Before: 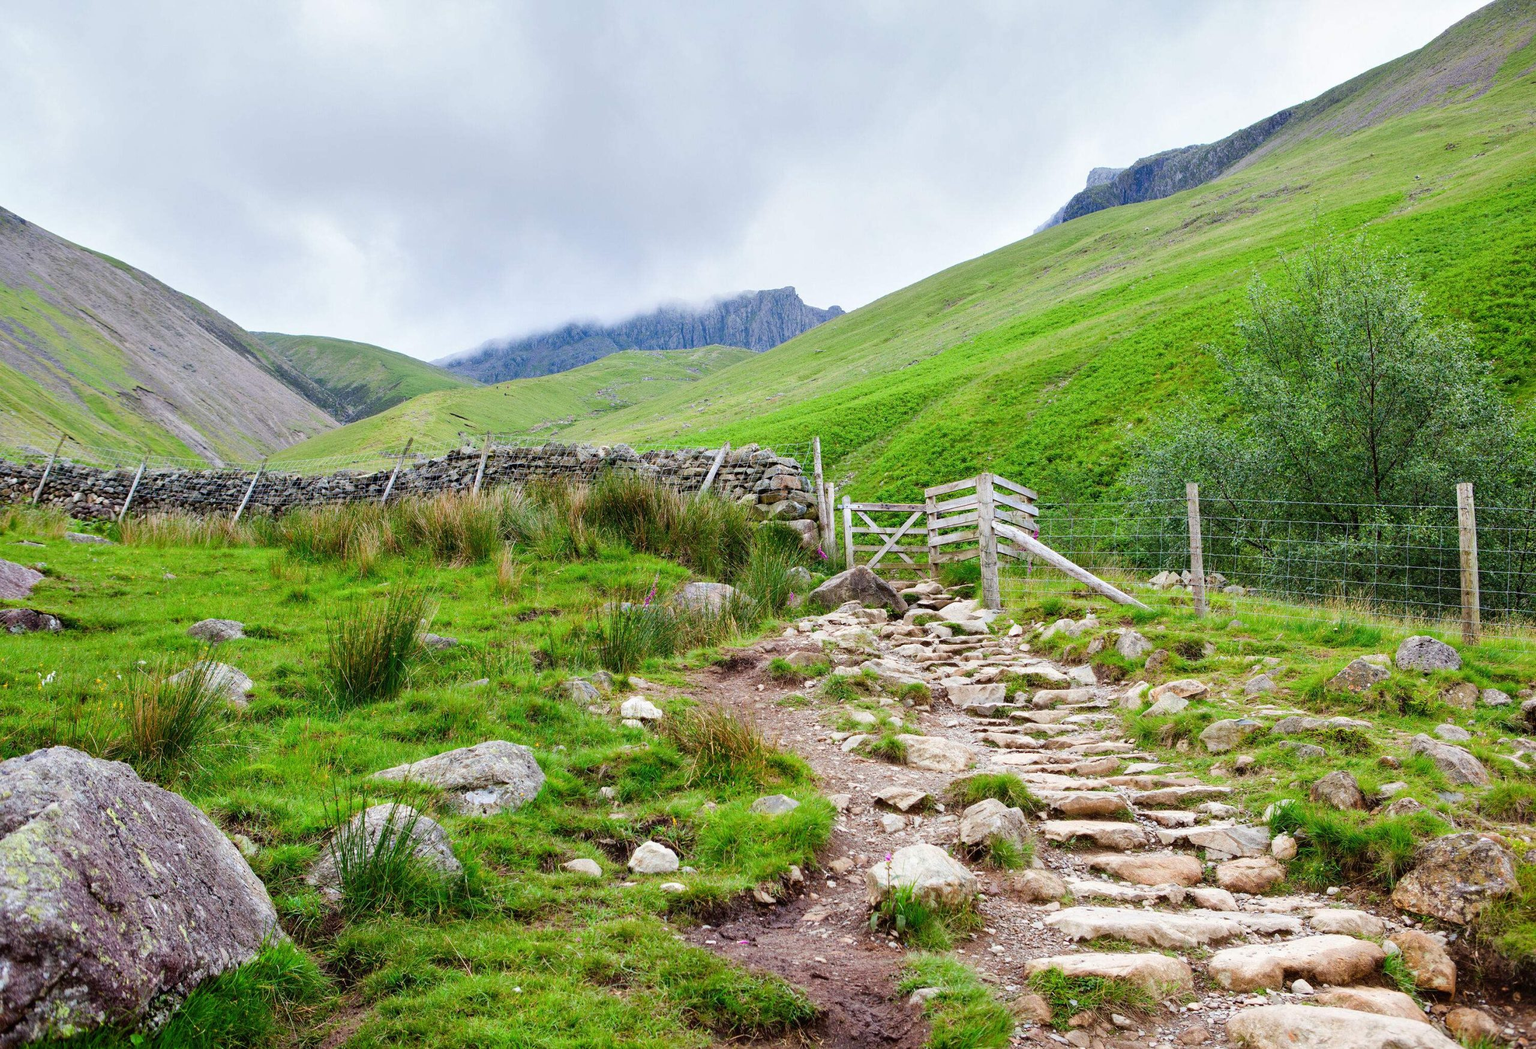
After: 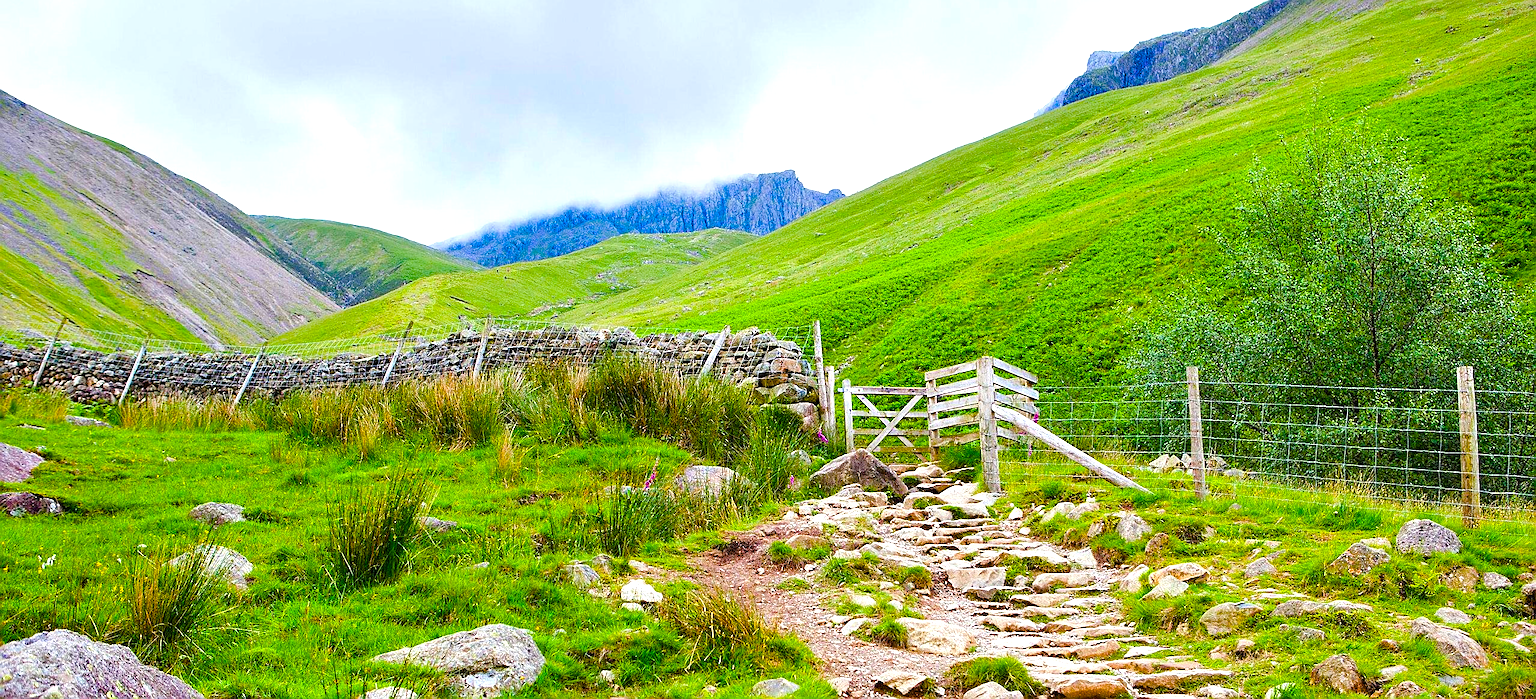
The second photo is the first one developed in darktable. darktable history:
color balance rgb: linear chroma grading › shadows 10%, linear chroma grading › highlights 10%, linear chroma grading › global chroma 15%, linear chroma grading › mid-tones 15%, perceptual saturation grading › global saturation 40%, perceptual saturation grading › highlights -25%, perceptual saturation grading › mid-tones 35%, perceptual saturation grading › shadows 35%, perceptual brilliance grading › global brilliance 11.29%, global vibrance 11.29%
sharpen: radius 1.4, amount 1.25, threshold 0.7
crop: top 11.166%, bottom 22.168%
